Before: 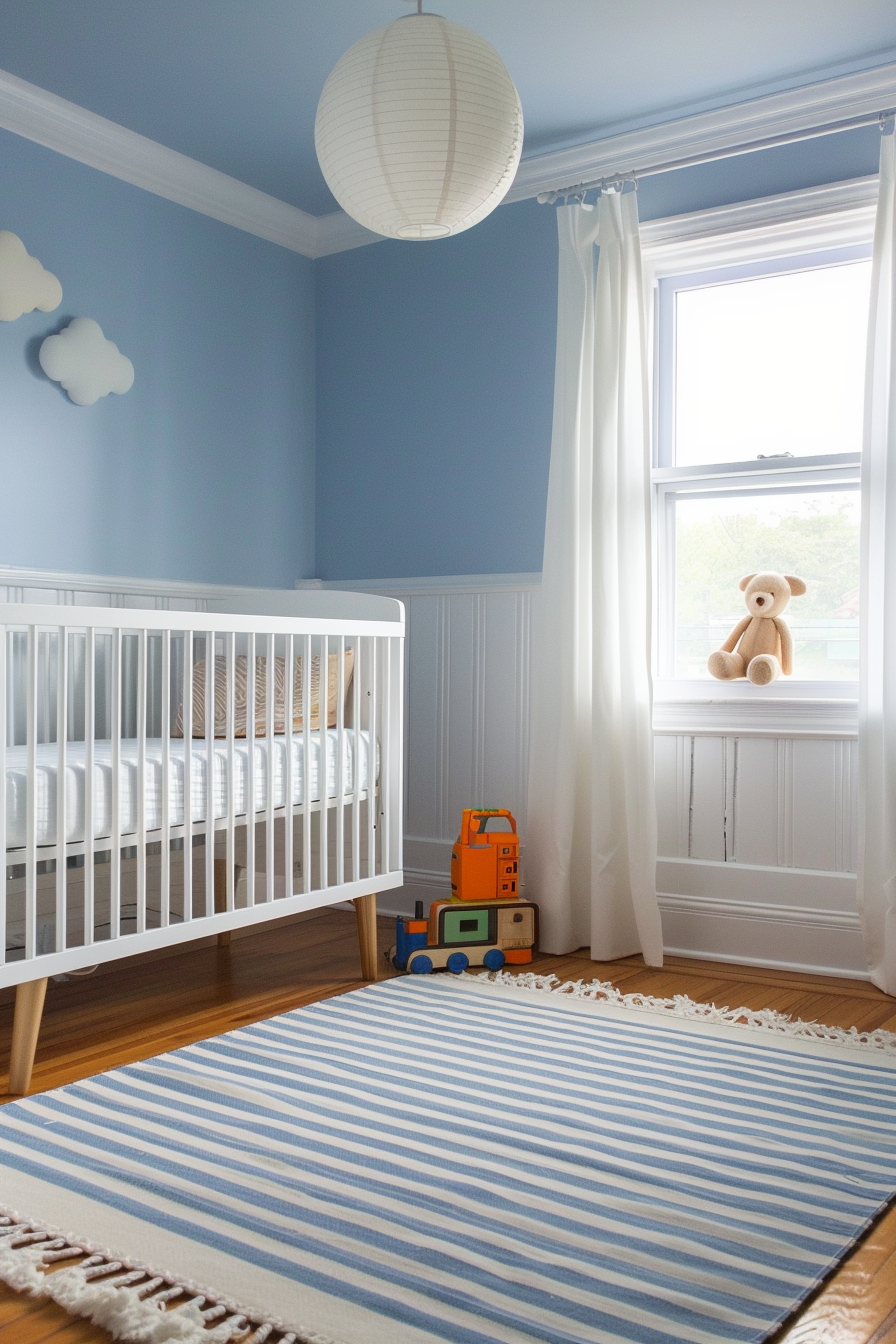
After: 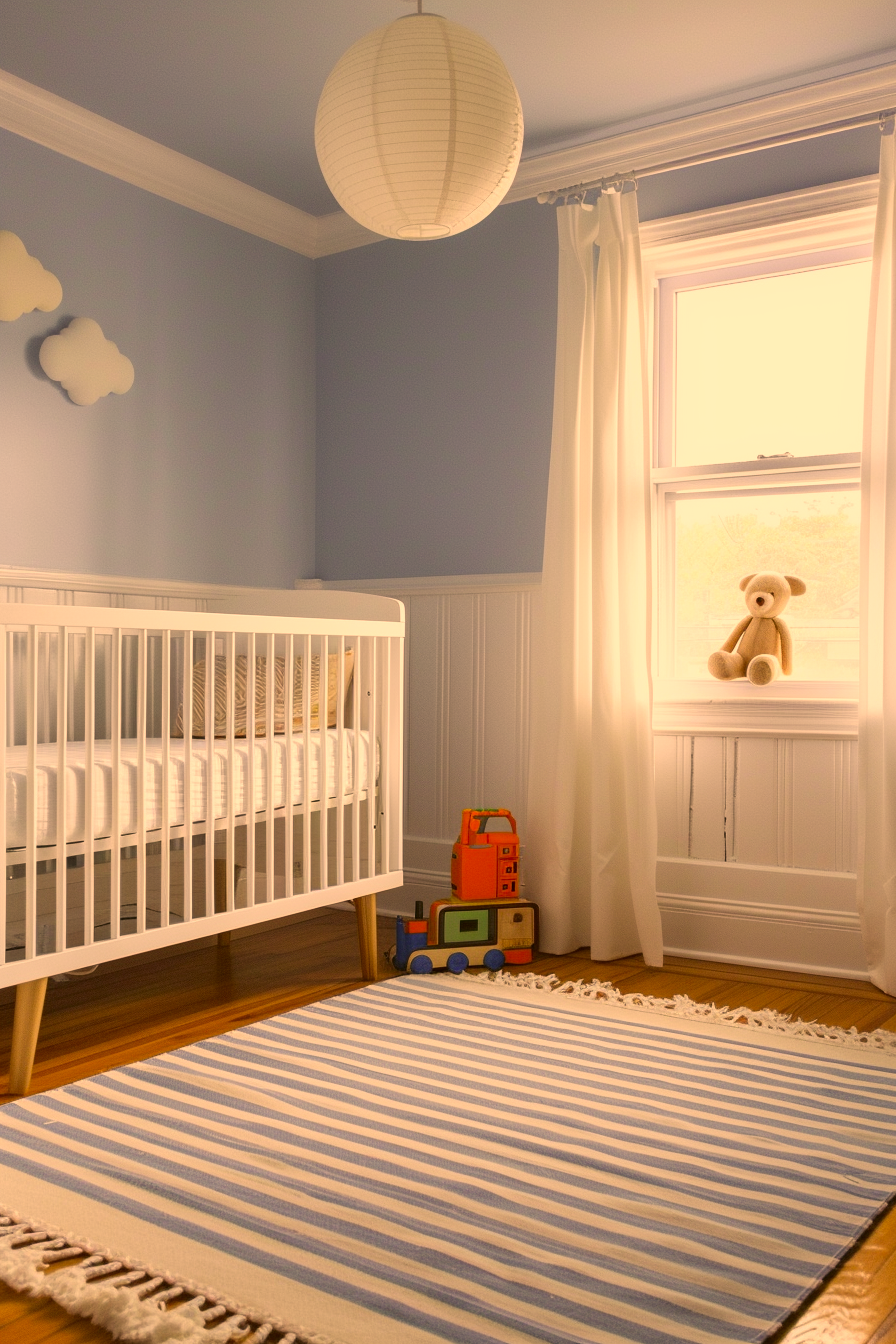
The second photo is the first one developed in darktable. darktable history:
shadows and highlights: radius 126.1, shadows 30.53, highlights -30.52, low approximation 0.01, soften with gaussian
color correction: highlights a* 18.5, highlights b* 34.81, shadows a* 1.2, shadows b* 6.68, saturation 1.05
